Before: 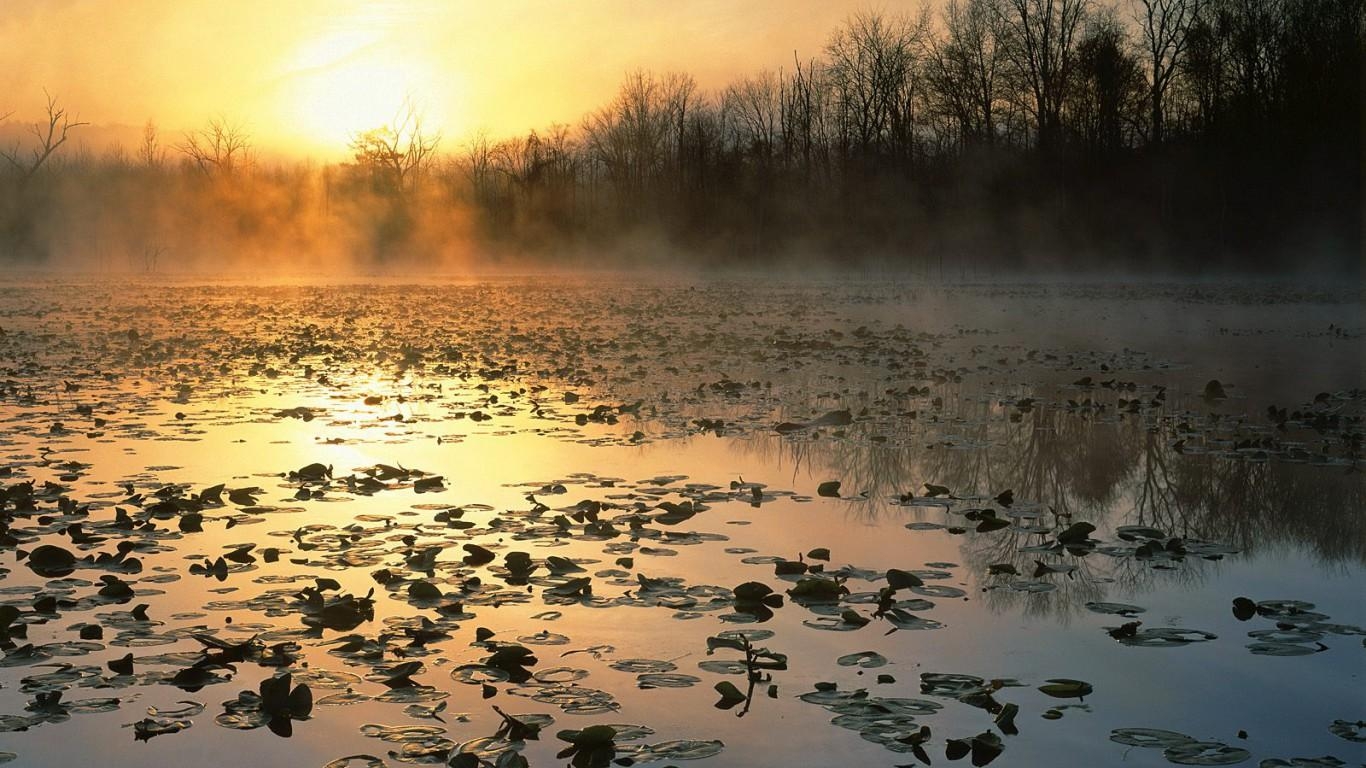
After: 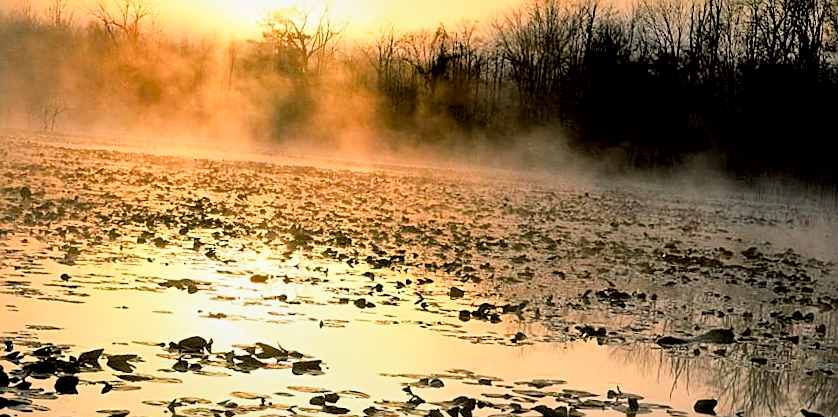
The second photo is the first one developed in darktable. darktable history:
crop and rotate: angle -4.99°, left 2.099%, top 6.797%, right 27.269%, bottom 30.634%
filmic rgb: middle gray luminance 29.27%, black relative exposure -10.34 EV, white relative exposure 5.5 EV, target black luminance 0%, hardness 3.92, latitude 1.4%, contrast 1.12, highlights saturation mix 3.7%, shadows ↔ highlights balance 14.83%
exposure: black level correction 0.013, compensate exposure bias true, compensate highlight preservation false
sharpen: on, module defaults
local contrast: mode bilateral grid, contrast 20, coarseness 49, detail 179%, midtone range 0.2
tone equalizer: -8 EV -0.713 EV, -7 EV -0.667 EV, -6 EV -0.584 EV, -5 EV -0.378 EV, -3 EV 0.402 EV, -2 EV 0.6 EV, -1 EV 0.695 EV, +0 EV 0.753 EV
contrast brightness saturation: contrast 0.052, brightness 0.065, saturation 0.006
